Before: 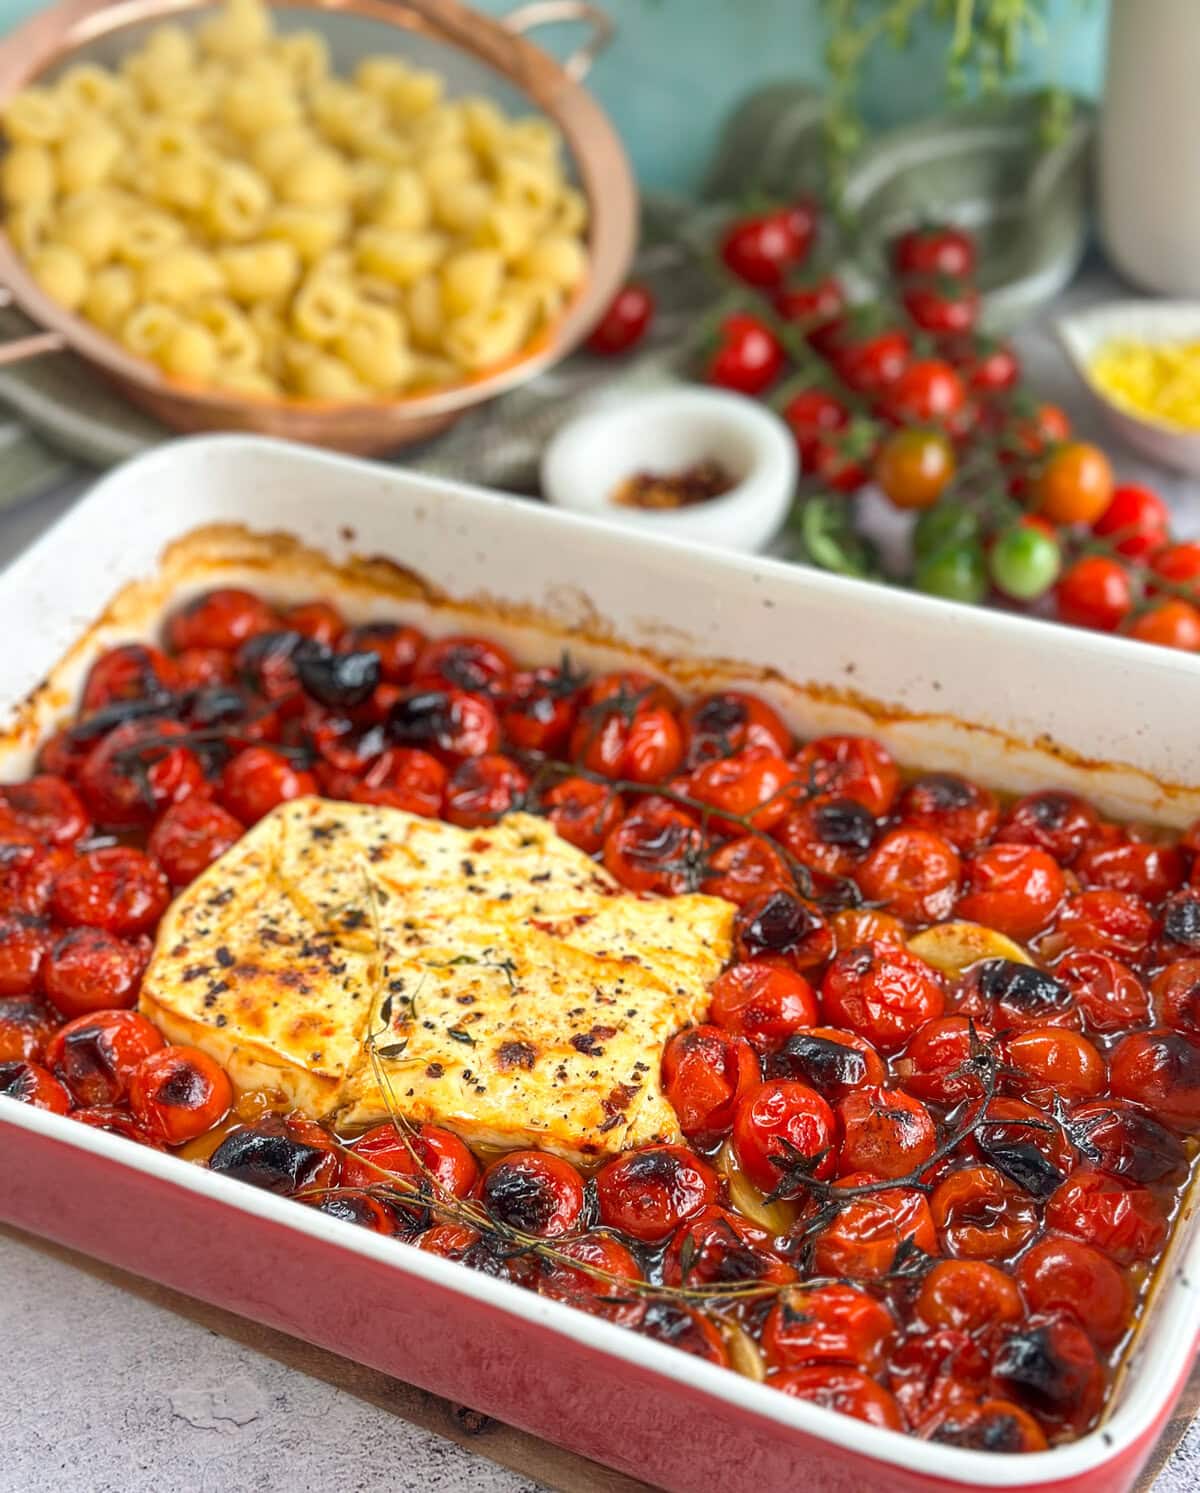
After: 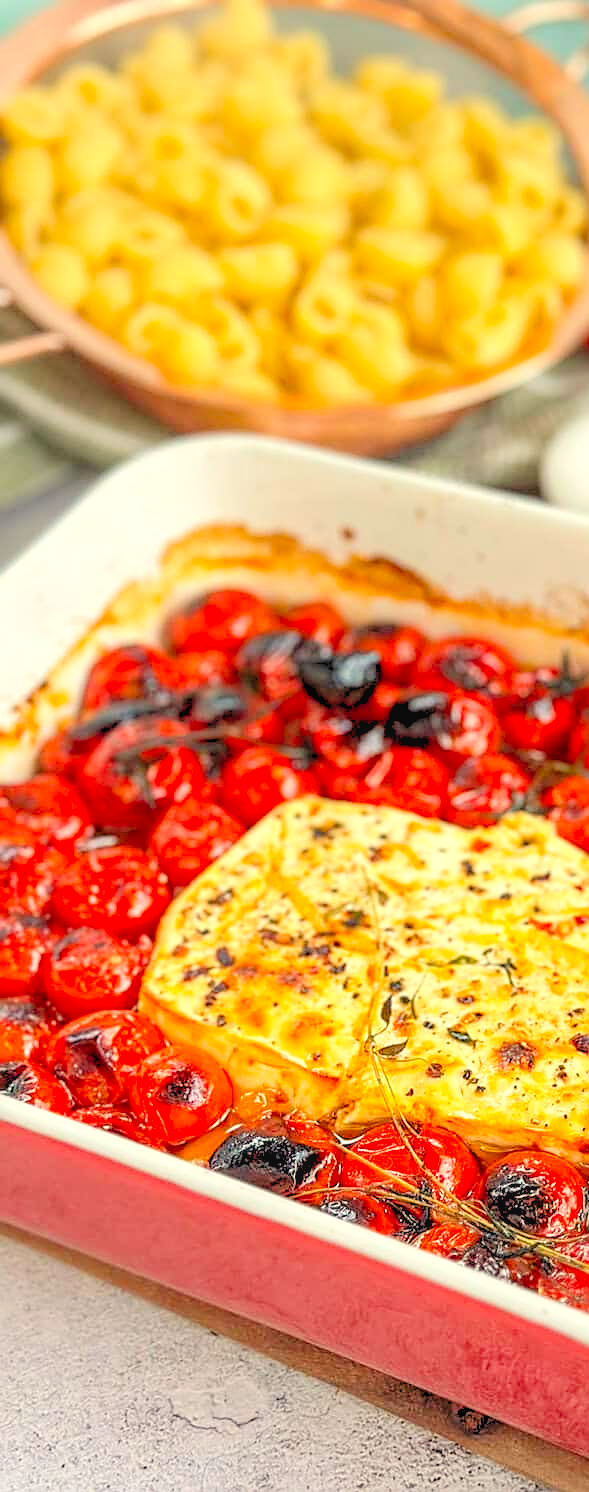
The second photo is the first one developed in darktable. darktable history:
white balance: red 1.029, blue 0.92
crop and rotate: left 0%, top 0%, right 50.845%
local contrast: detail 110%
sharpen: on, module defaults
color balance: output saturation 110%
levels: levels [0.072, 0.414, 0.976]
